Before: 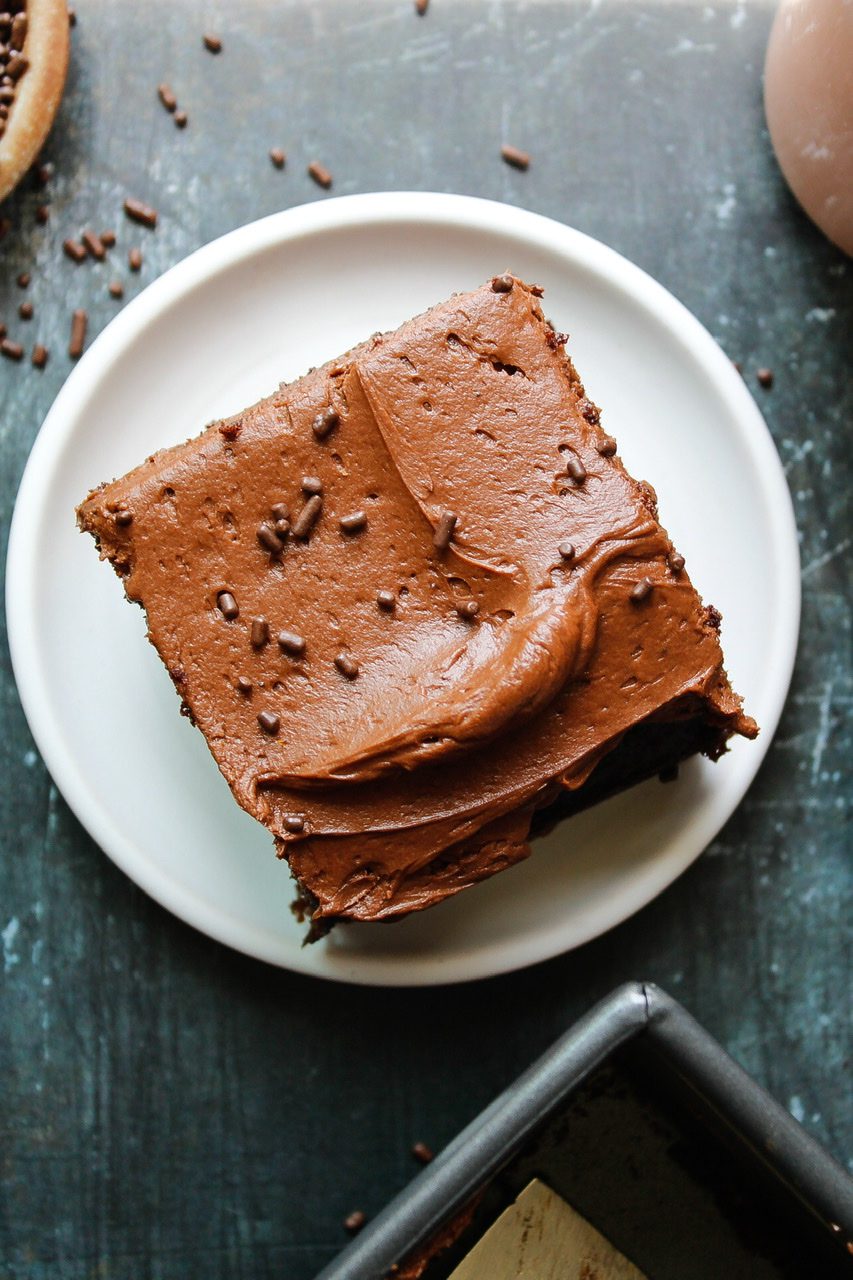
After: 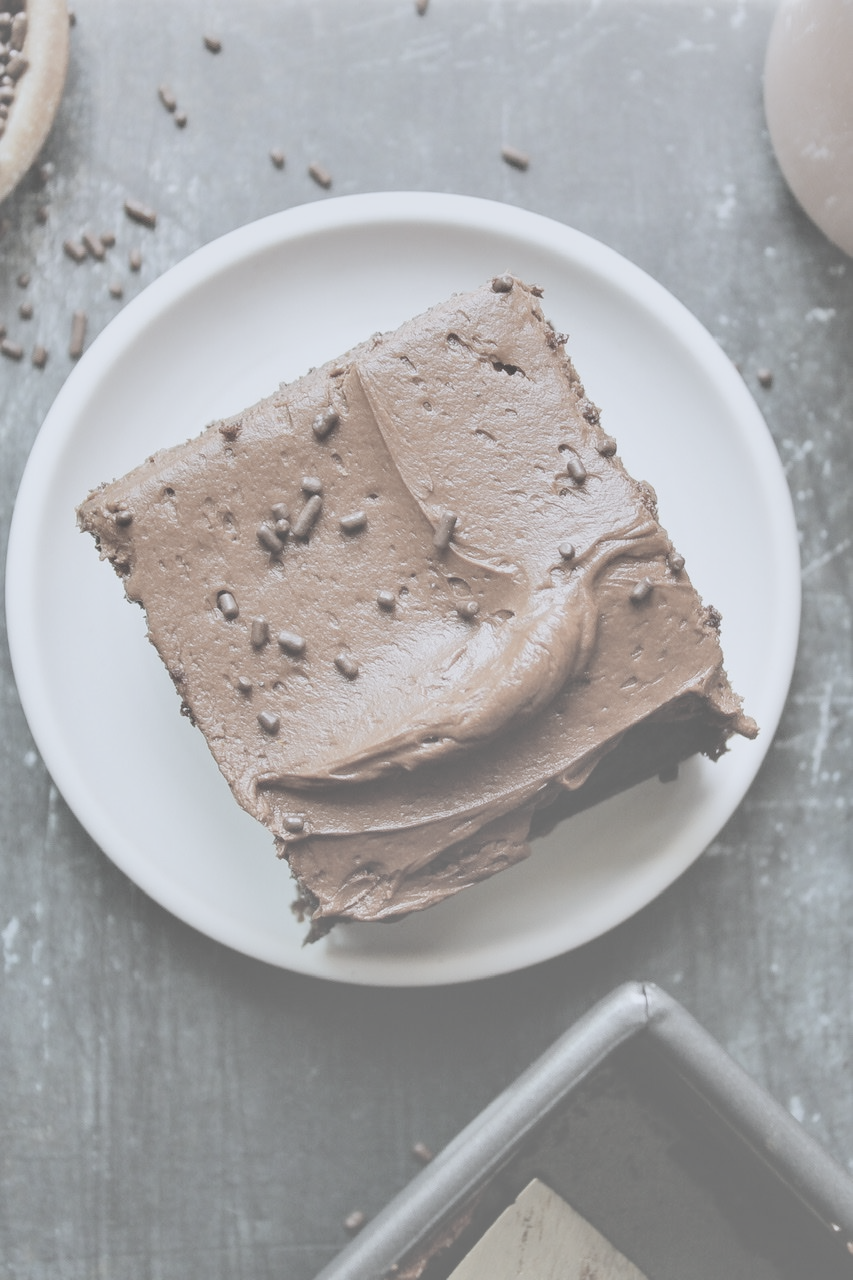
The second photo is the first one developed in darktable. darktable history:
contrast brightness saturation: contrast -0.32, brightness 0.75, saturation -0.78
shadows and highlights: soften with gaussian
white balance: red 0.926, green 1.003, blue 1.133
